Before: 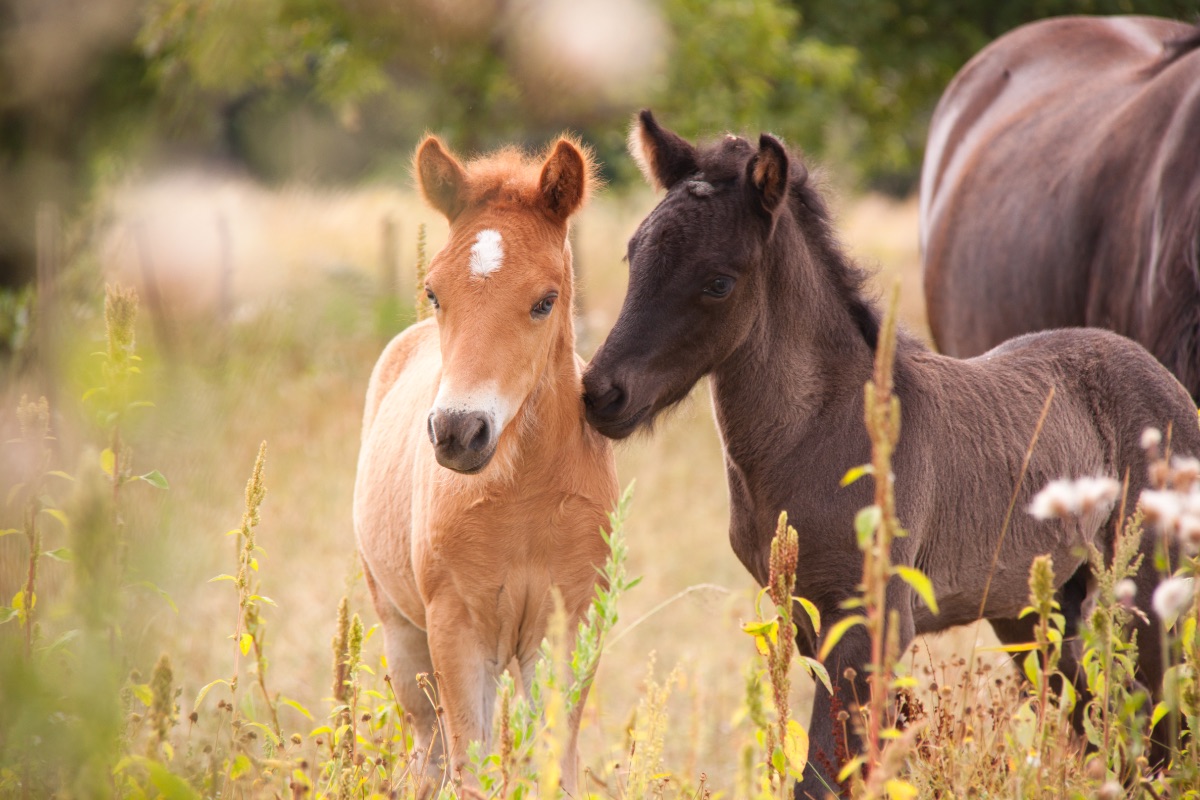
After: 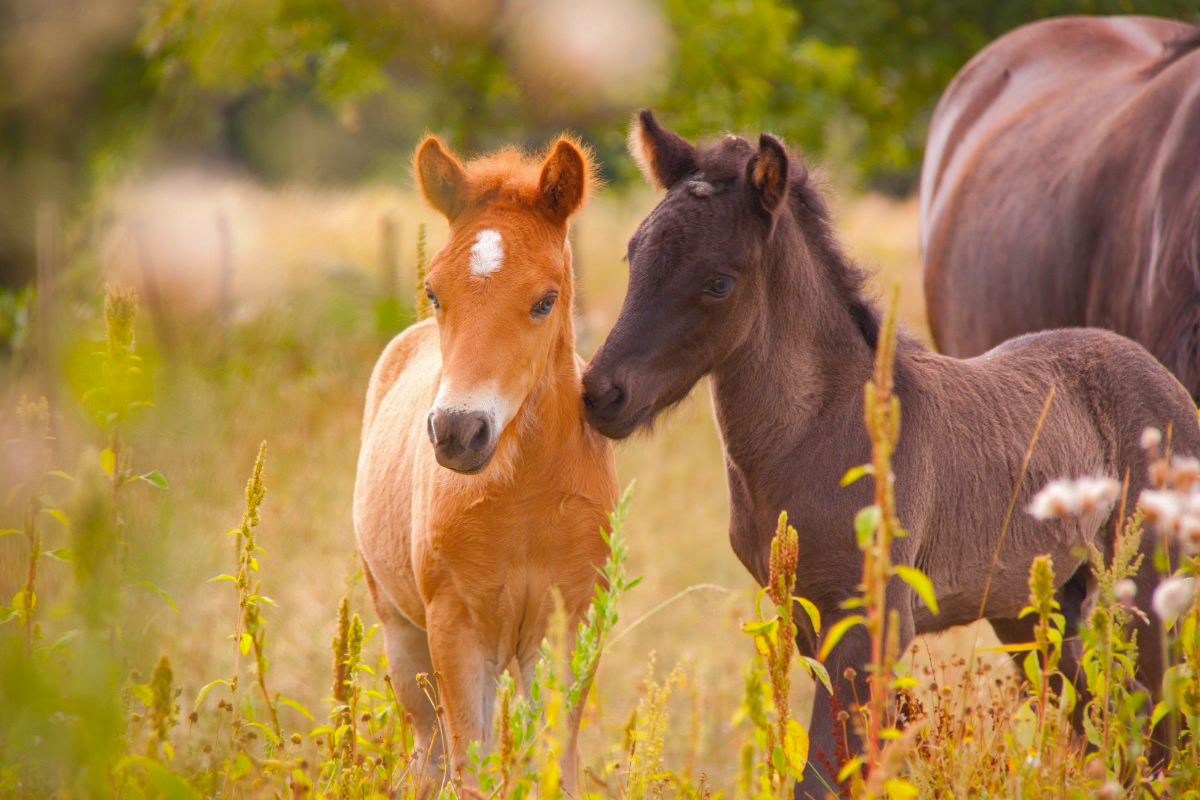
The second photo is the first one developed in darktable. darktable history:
shadows and highlights: shadows 60, highlights -60
color balance rgb: perceptual saturation grading › global saturation 25%, global vibrance 20%
